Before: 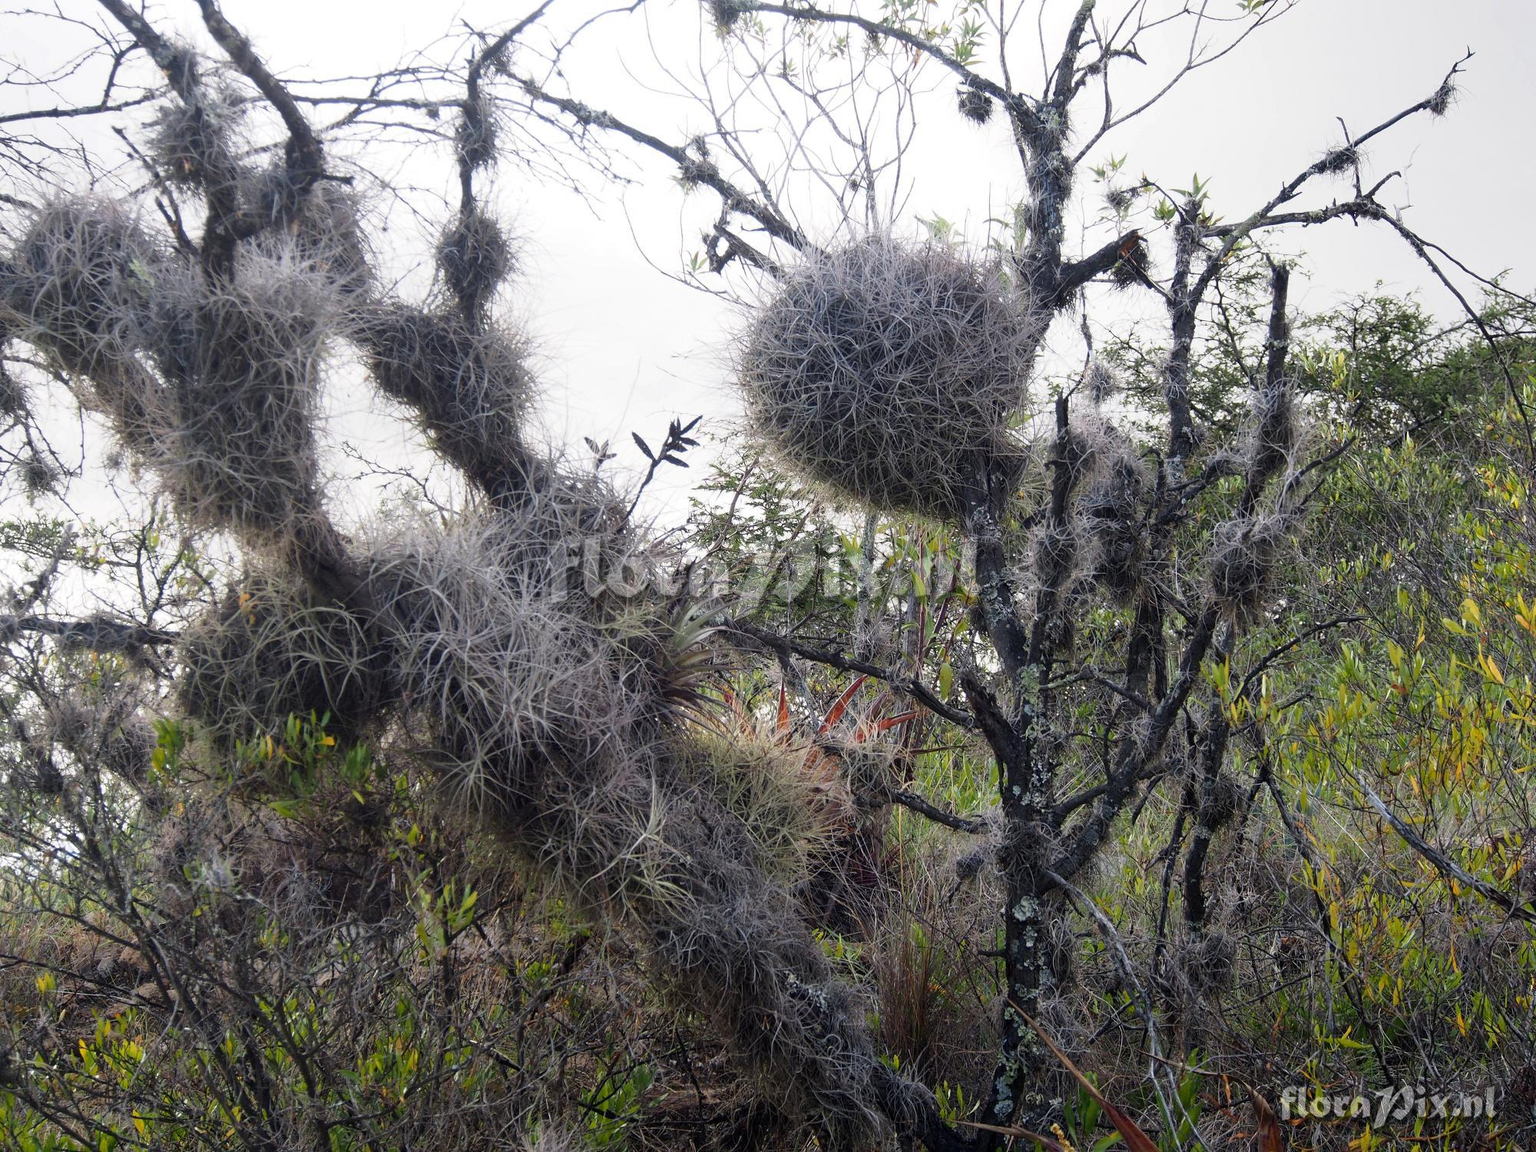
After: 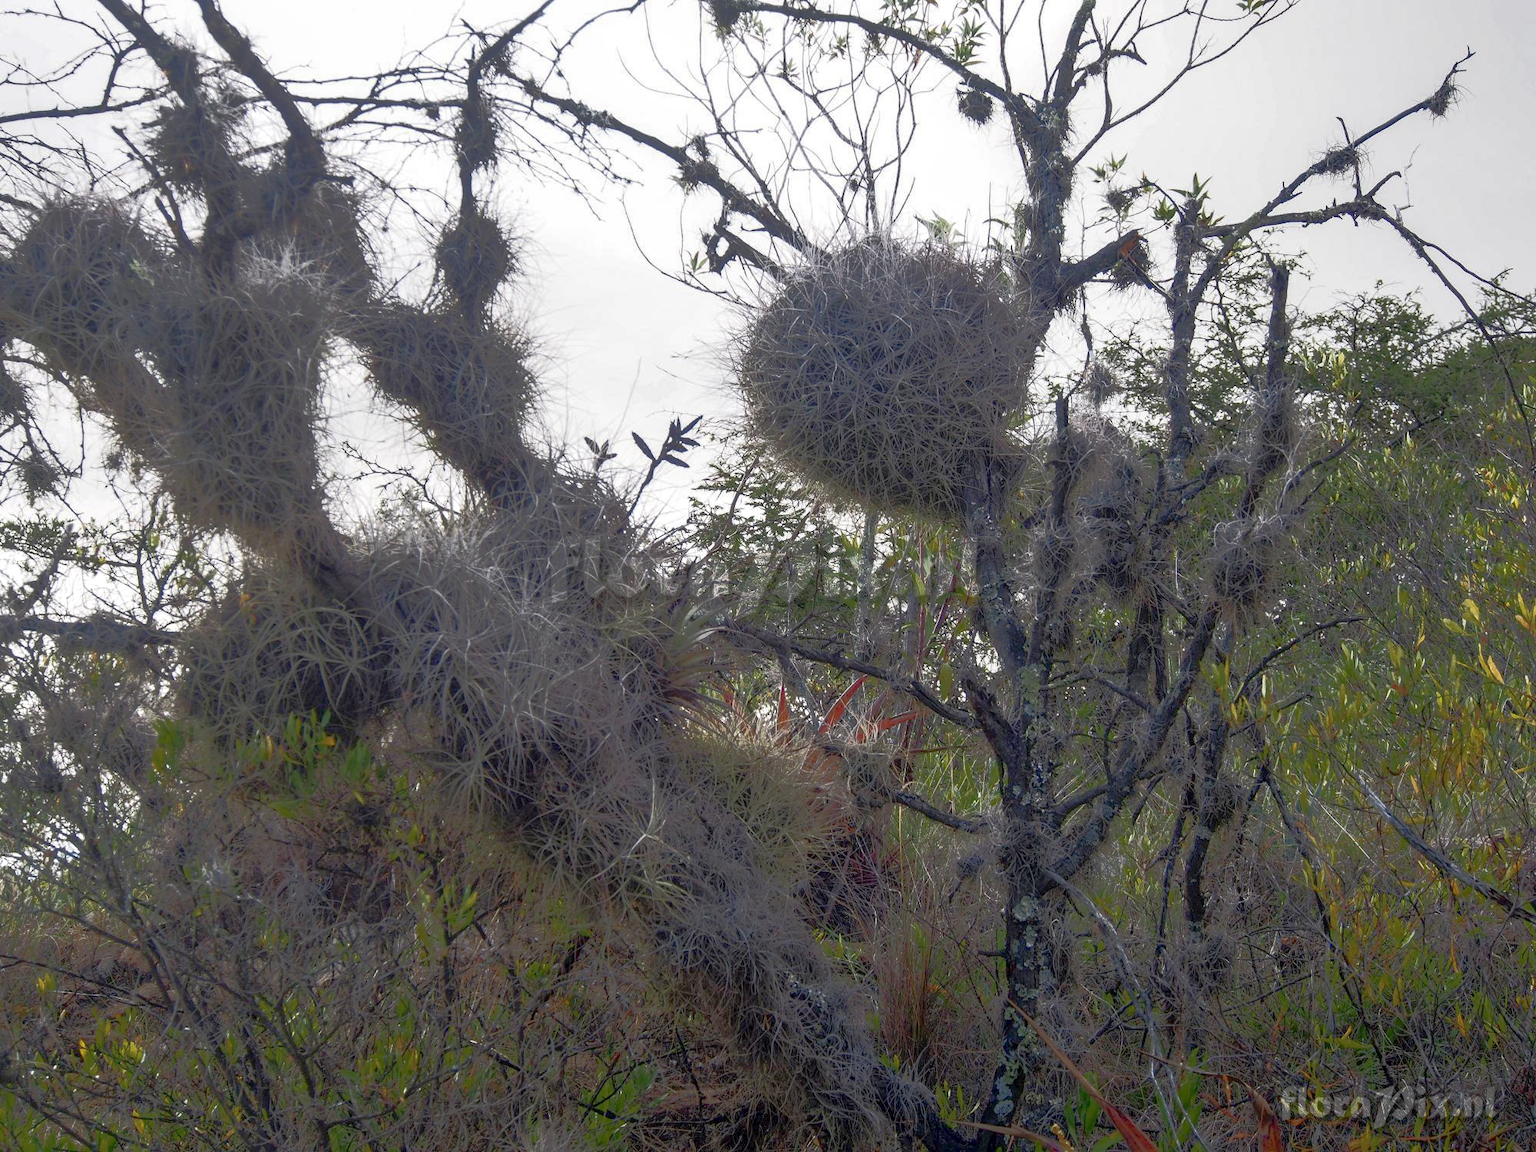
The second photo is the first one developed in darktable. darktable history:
tone curve: curves: ch0 [(0, 0) (0.003, 0.032) (0.53, 0.368) (0.901, 0.866) (1, 1)], color space Lab, linked channels, preserve colors none
local contrast: on, module defaults
